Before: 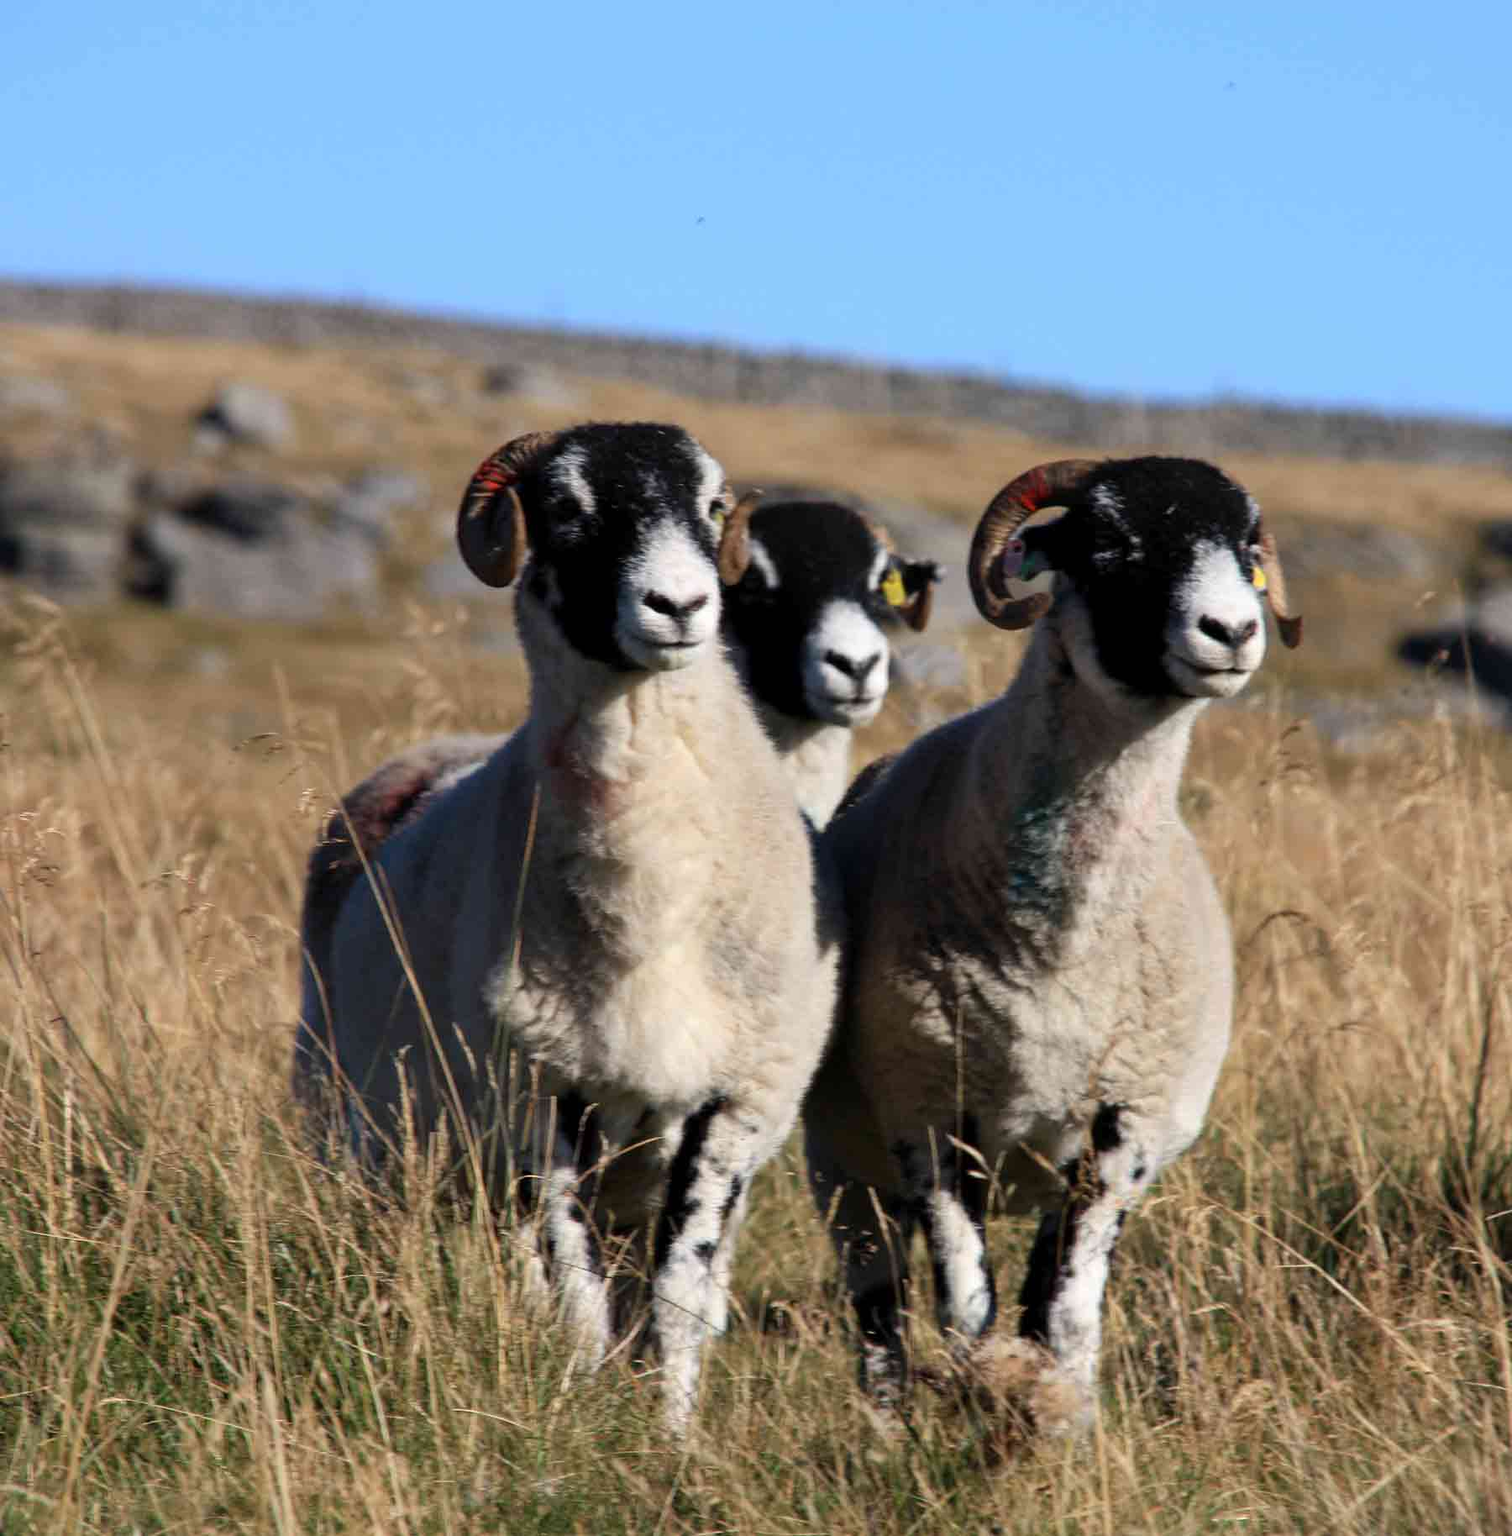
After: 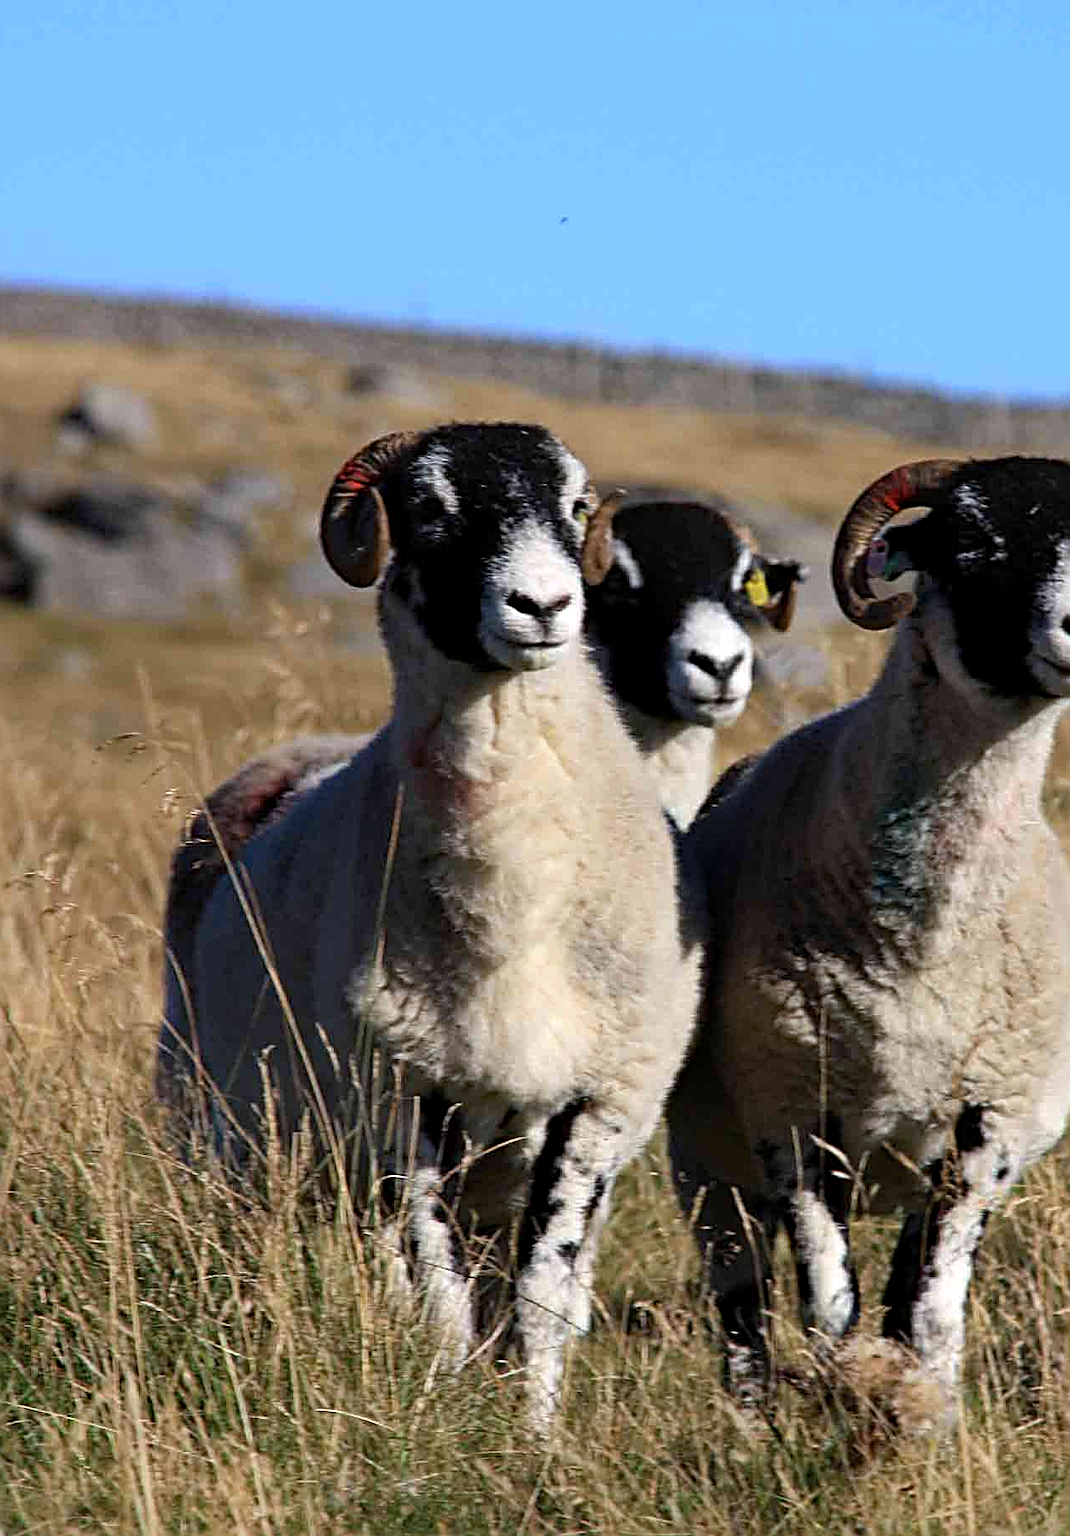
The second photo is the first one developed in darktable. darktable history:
haze removal: compatibility mode true, adaptive false
crop and rotate: left 9.061%, right 20.142%
sharpen: radius 3.025, amount 0.757
white balance: red 0.976, blue 1.04
